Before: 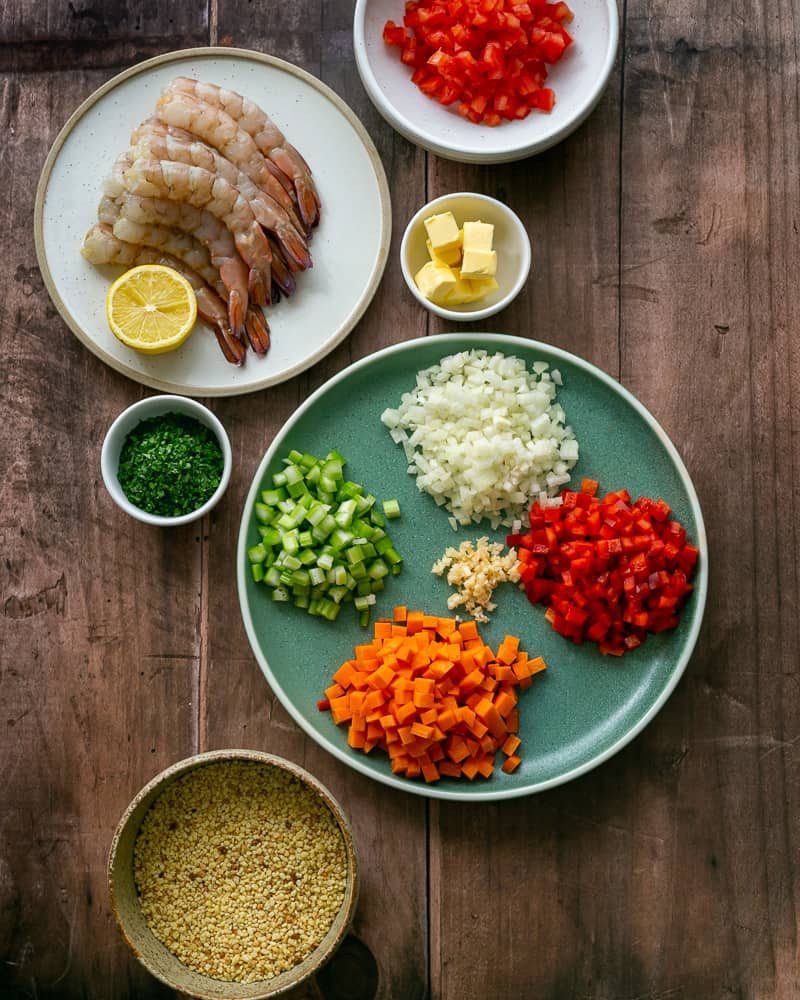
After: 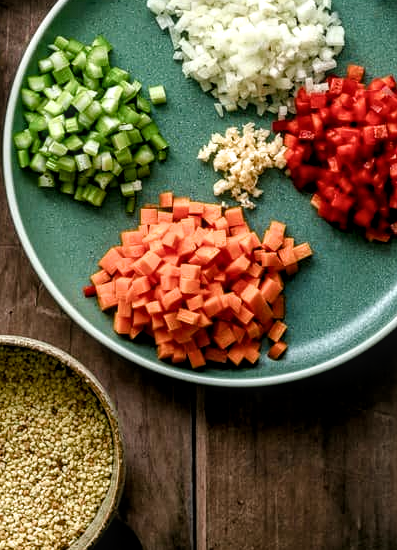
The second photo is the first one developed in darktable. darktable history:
local contrast: on, module defaults
crop: left 29.28%, top 41.456%, right 20.996%, bottom 3.507%
filmic rgb: black relative exposure -8.2 EV, white relative exposure 2.2 EV, target white luminance 99.96%, hardness 7.16, latitude 74.64%, contrast 1.321, highlights saturation mix -1.99%, shadows ↔ highlights balance 30.46%
color balance rgb: perceptual saturation grading › global saturation 0.406%, perceptual saturation grading › highlights -30.954%, perceptual saturation grading › mid-tones 5.545%, perceptual saturation grading › shadows 17.405%, global vibrance 20%
